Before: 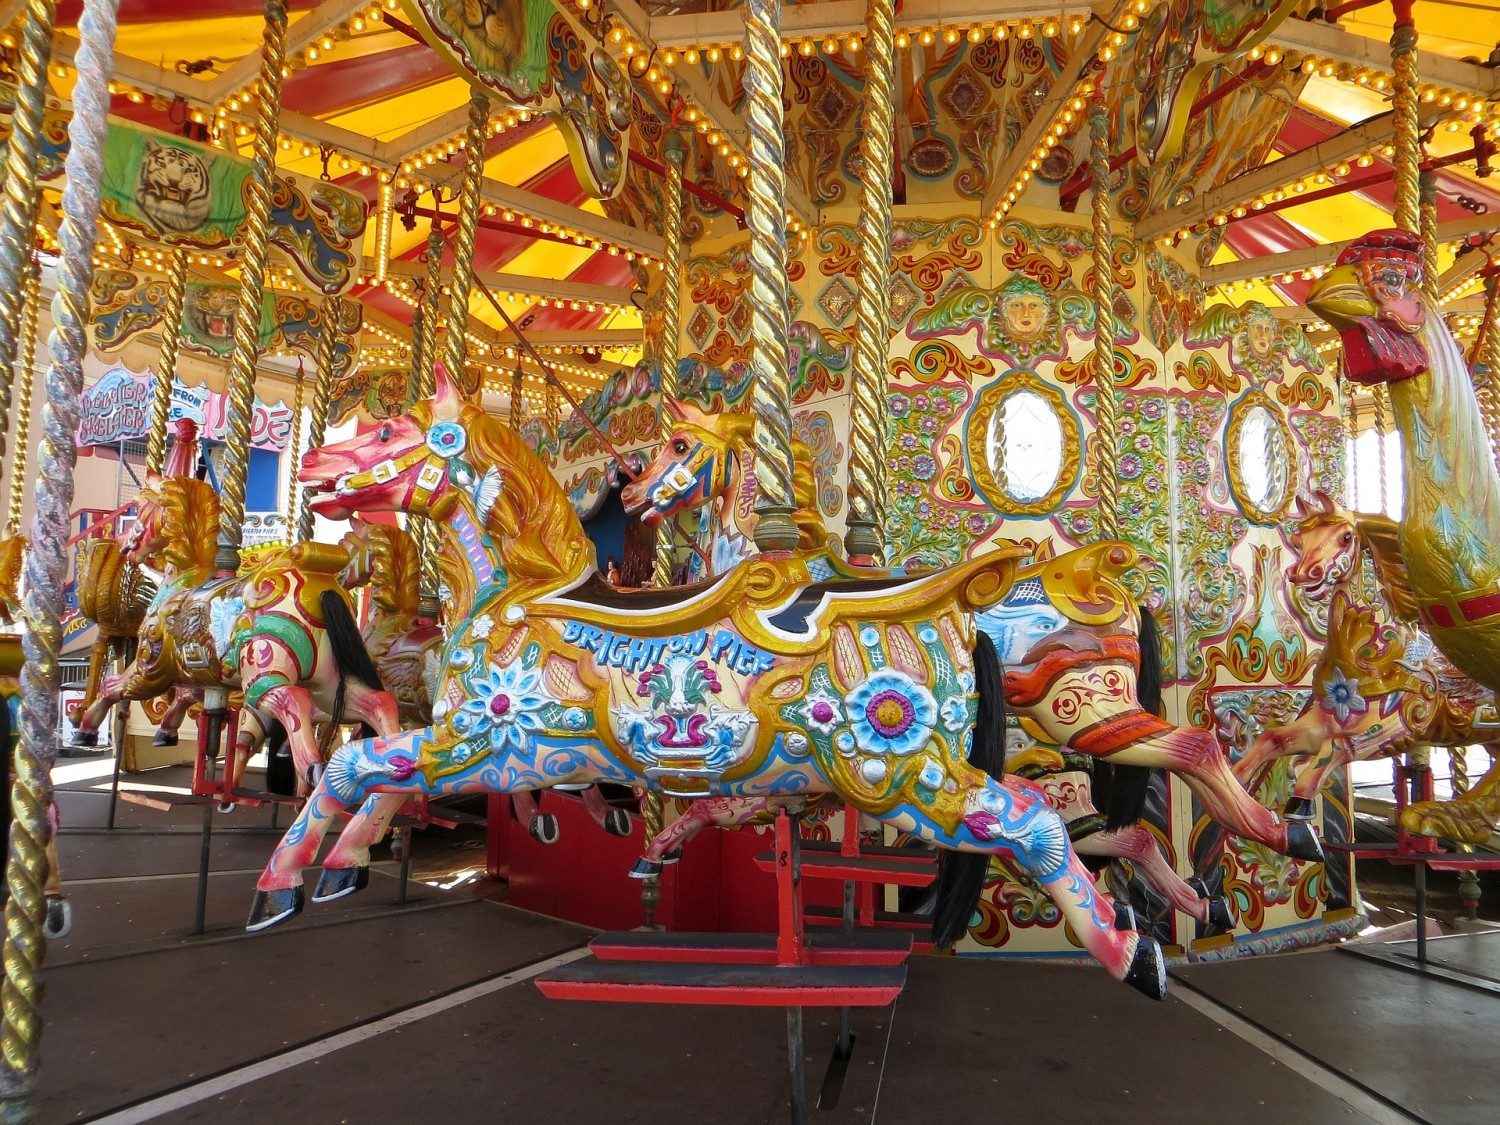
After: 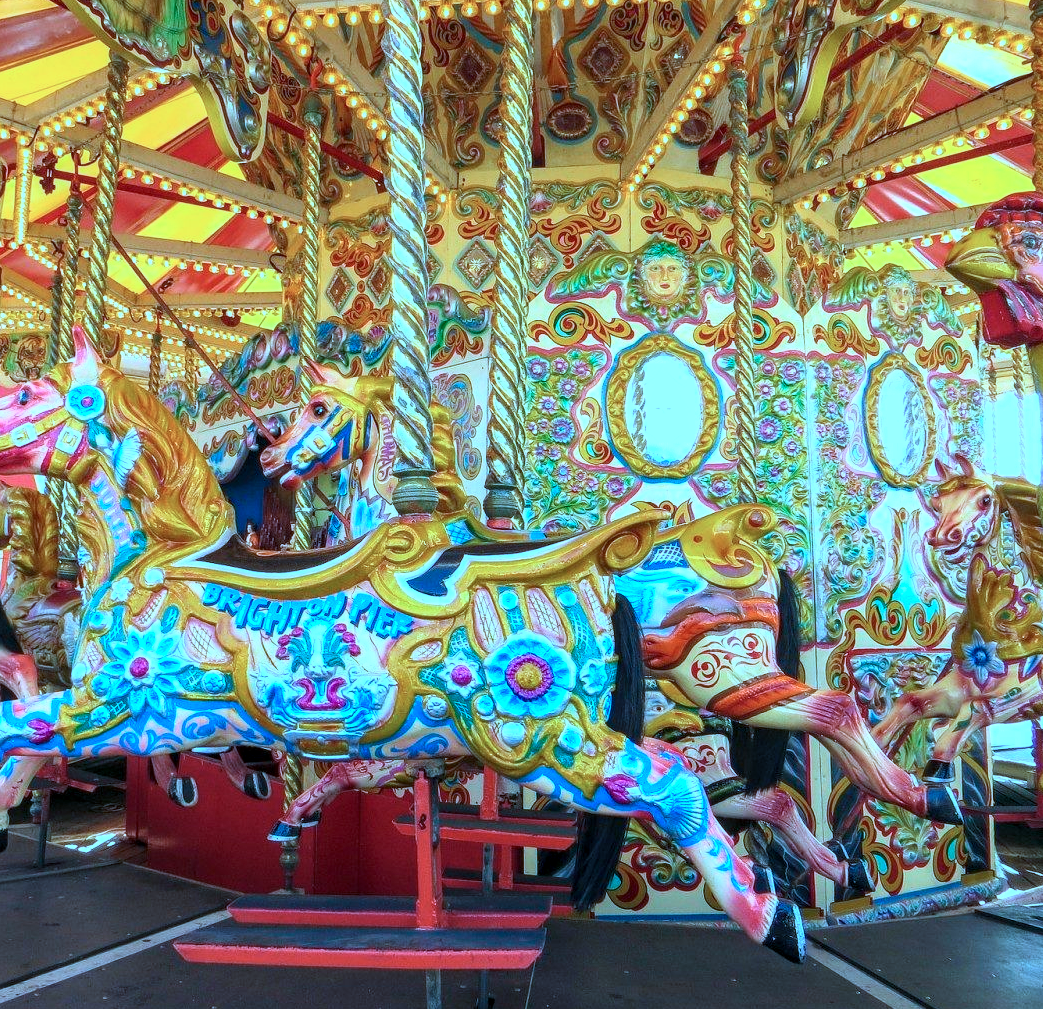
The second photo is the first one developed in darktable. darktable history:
crop and rotate: left 24.093%, top 3.366%, right 6.339%, bottom 6.943%
local contrast: detail 130%
contrast brightness saturation: contrast 0.201, brightness 0.156, saturation 0.221
color calibration: illuminant custom, x 0.433, y 0.395, temperature 3124.54 K
